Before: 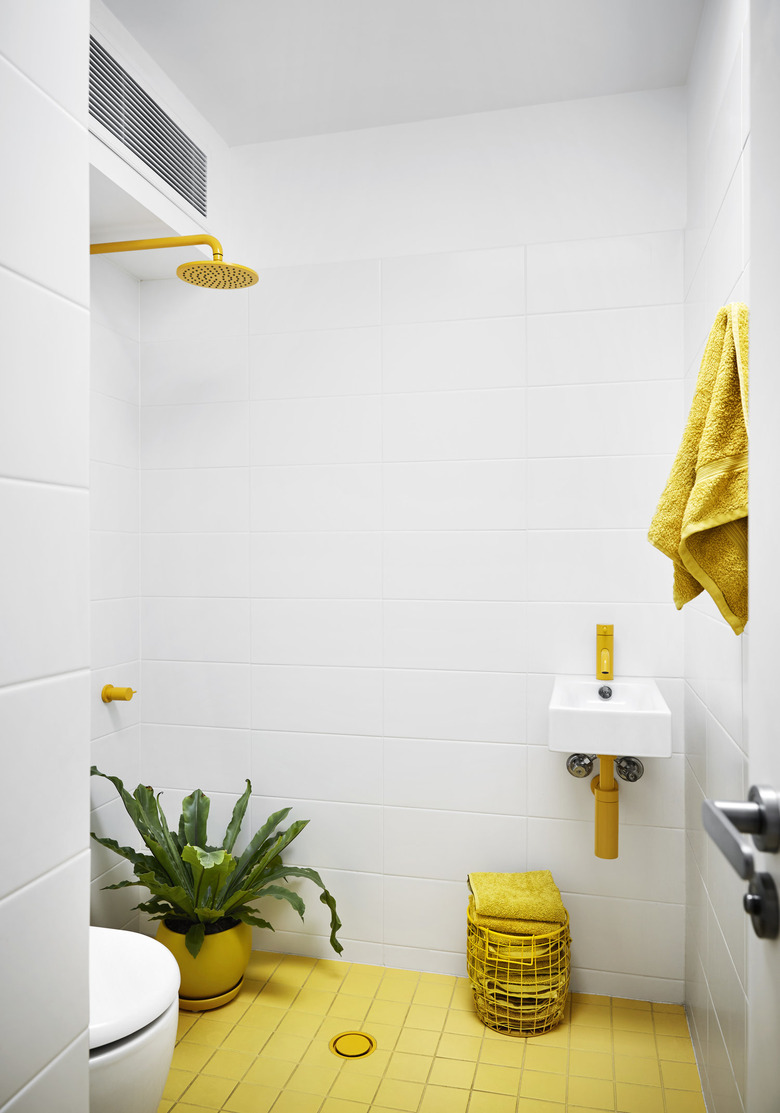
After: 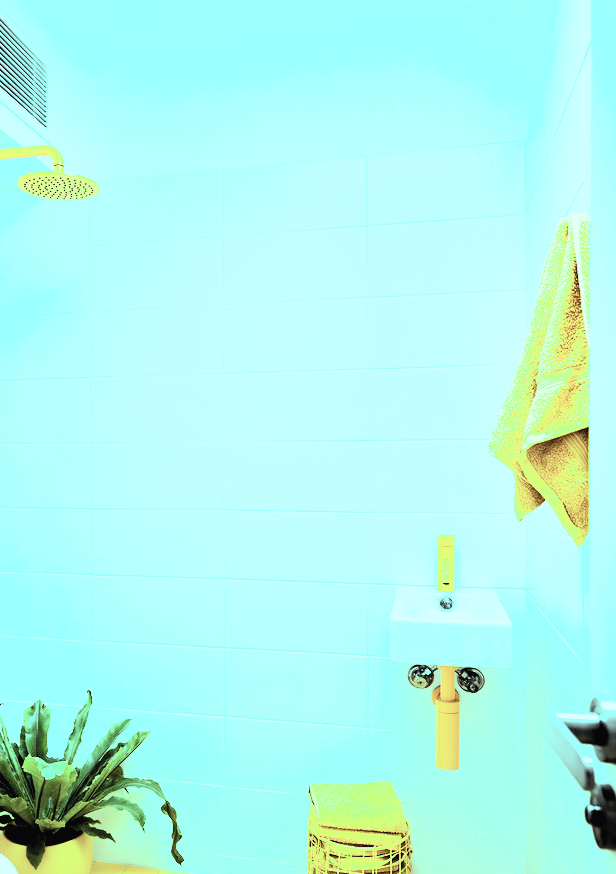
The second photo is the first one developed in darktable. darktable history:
crop and rotate: left 20.486%, top 8.064%, right 0.426%, bottom 13.351%
contrast brightness saturation: contrast 0.444, brightness 0.546, saturation -0.209
exposure: black level correction 0.001, exposure 0.498 EV, compensate highlight preservation false
filmic rgb: black relative exposure -3.85 EV, white relative exposure 3.48 EV, hardness 2.62, contrast 1.104, color science v6 (2022)
contrast equalizer: y [[0.6 ×6], [0.55 ×6], [0 ×6], [0 ×6], [0 ×6]], mix 0.151
color balance rgb: highlights gain › luminance 20.213%, highlights gain › chroma 13.153%, highlights gain › hue 176.77°, perceptual saturation grading › global saturation 20%, perceptual saturation grading › highlights -25.213%, perceptual saturation grading › shadows 25.247%, contrast -10.386%
